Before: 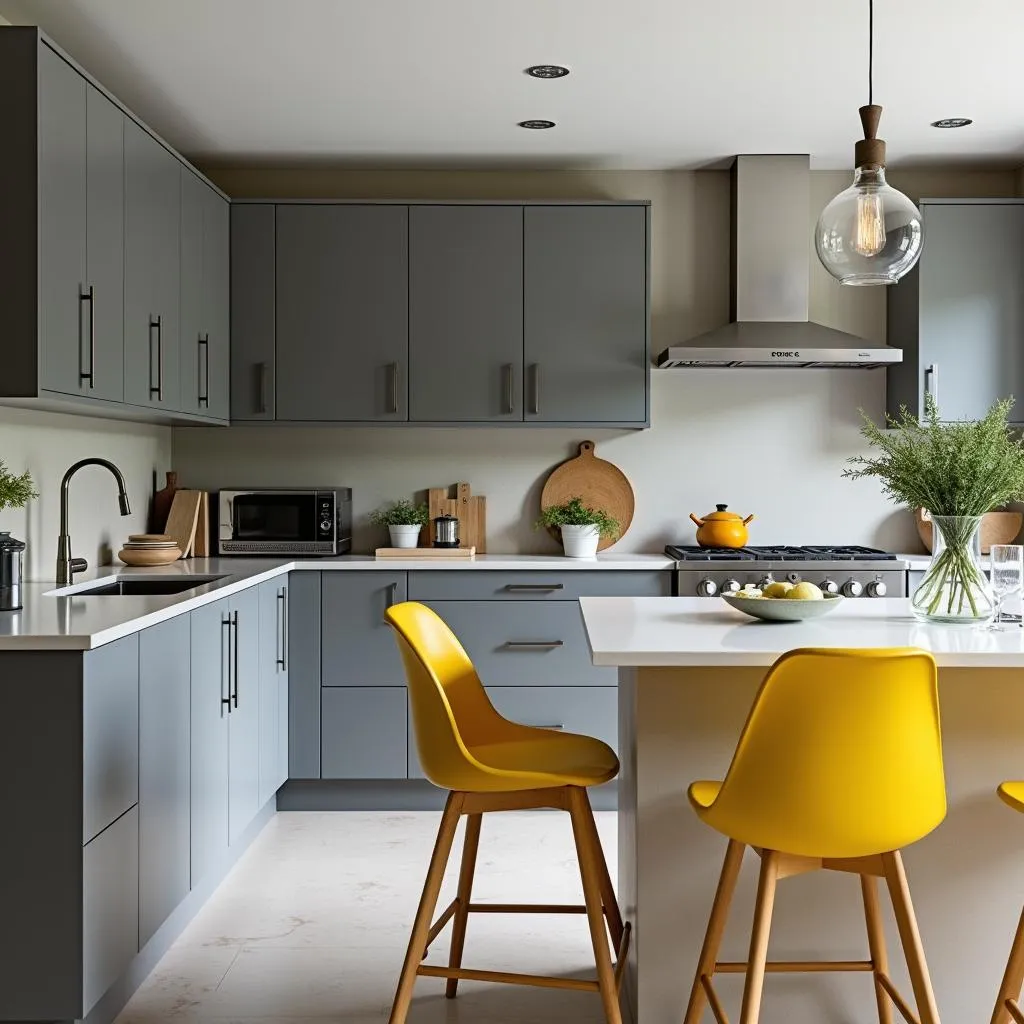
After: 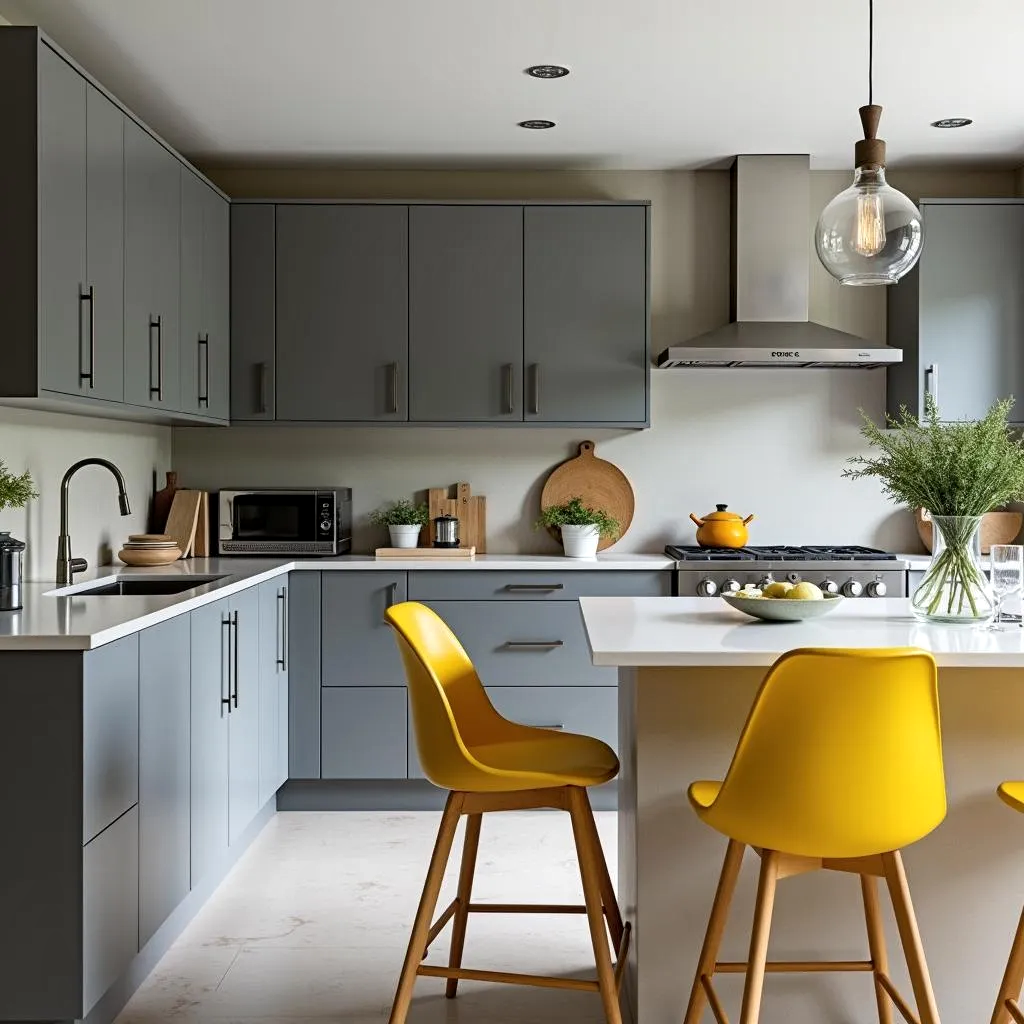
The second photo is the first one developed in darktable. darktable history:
local contrast: highlights 103%, shadows 99%, detail 120%, midtone range 0.2
